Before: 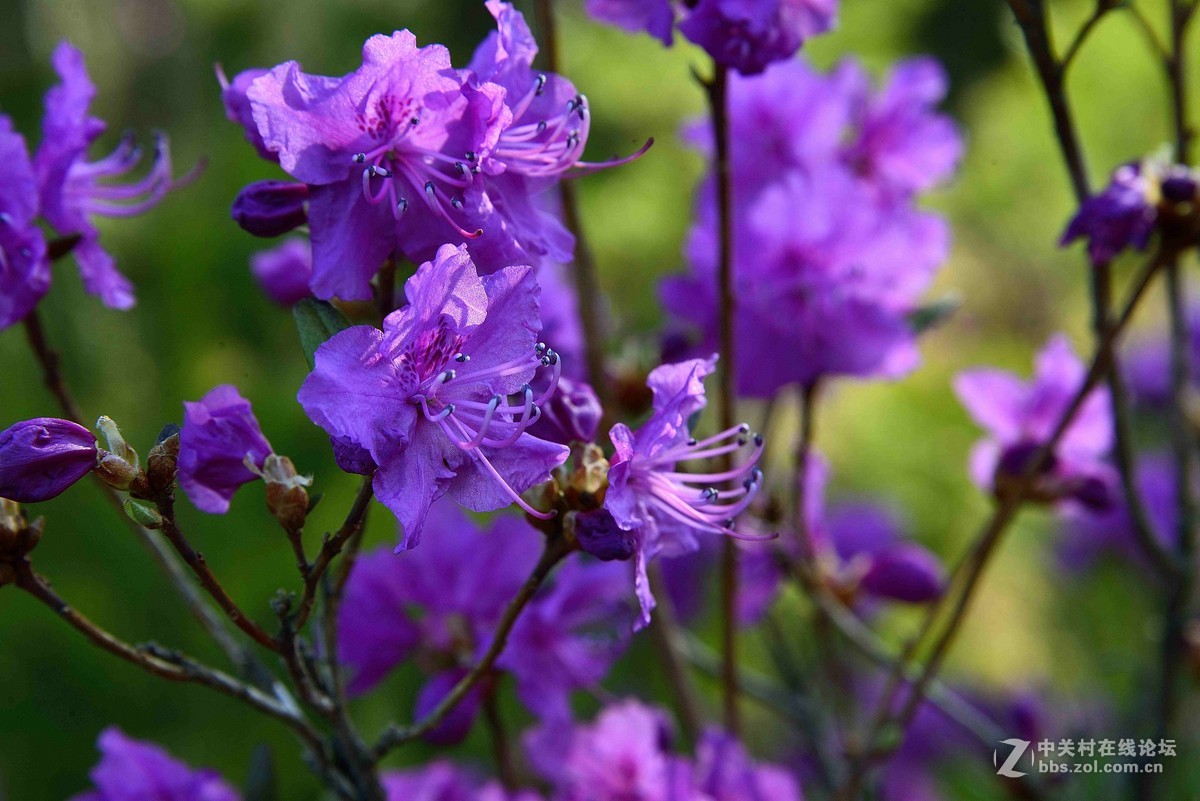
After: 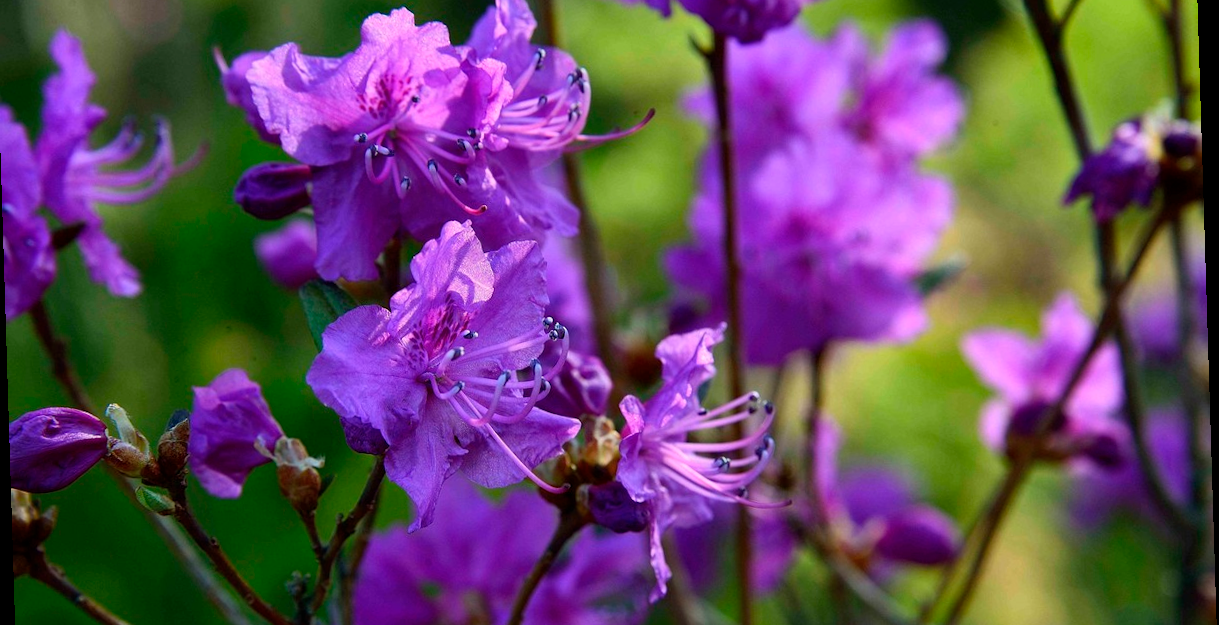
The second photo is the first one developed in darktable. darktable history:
rotate and perspective: rotation -1.77°, lens shift (horizontal) 0.004, automatic cropping off
crop: left 0.387%, top 5.469%, bottom 19.809%
